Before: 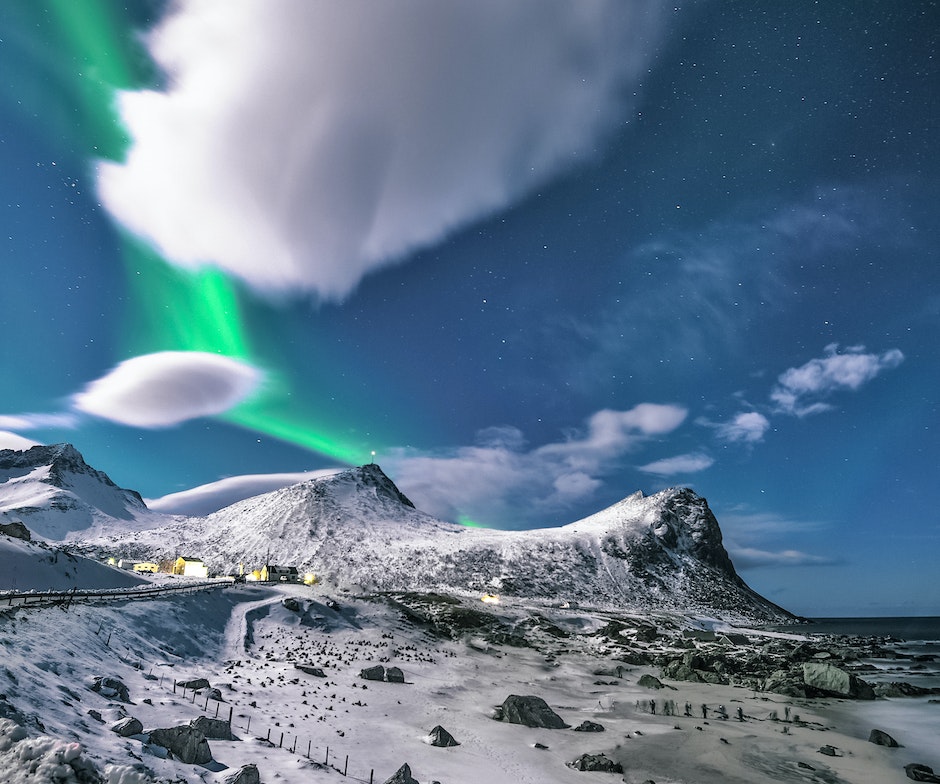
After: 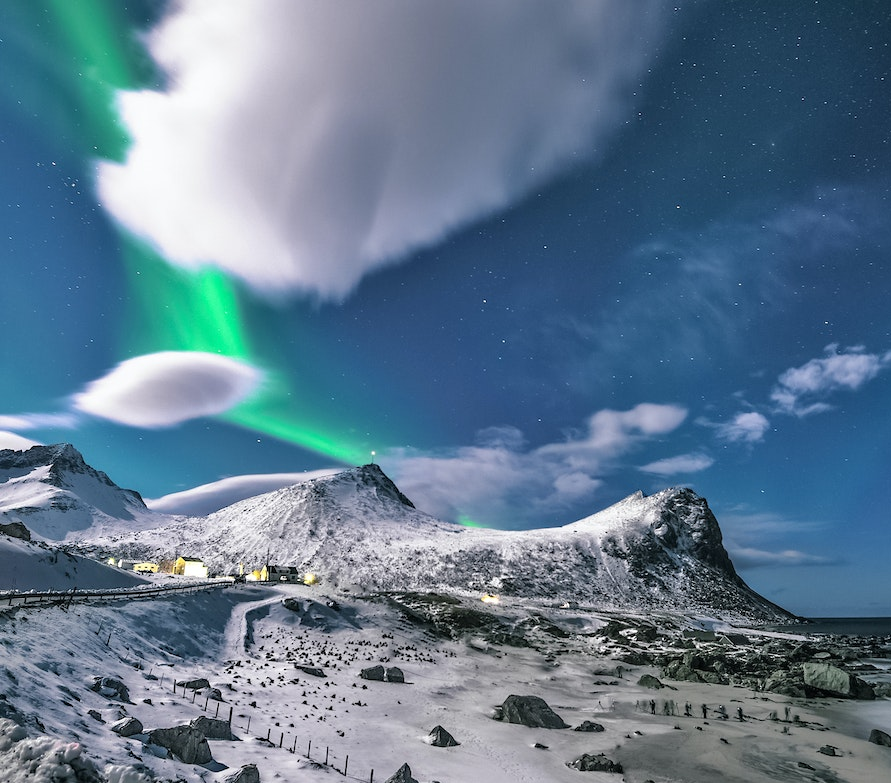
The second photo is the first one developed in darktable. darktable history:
crop and rotate: right 5.167%
sharpen: radius 5.325, amount 0.312, threshold 26.433
